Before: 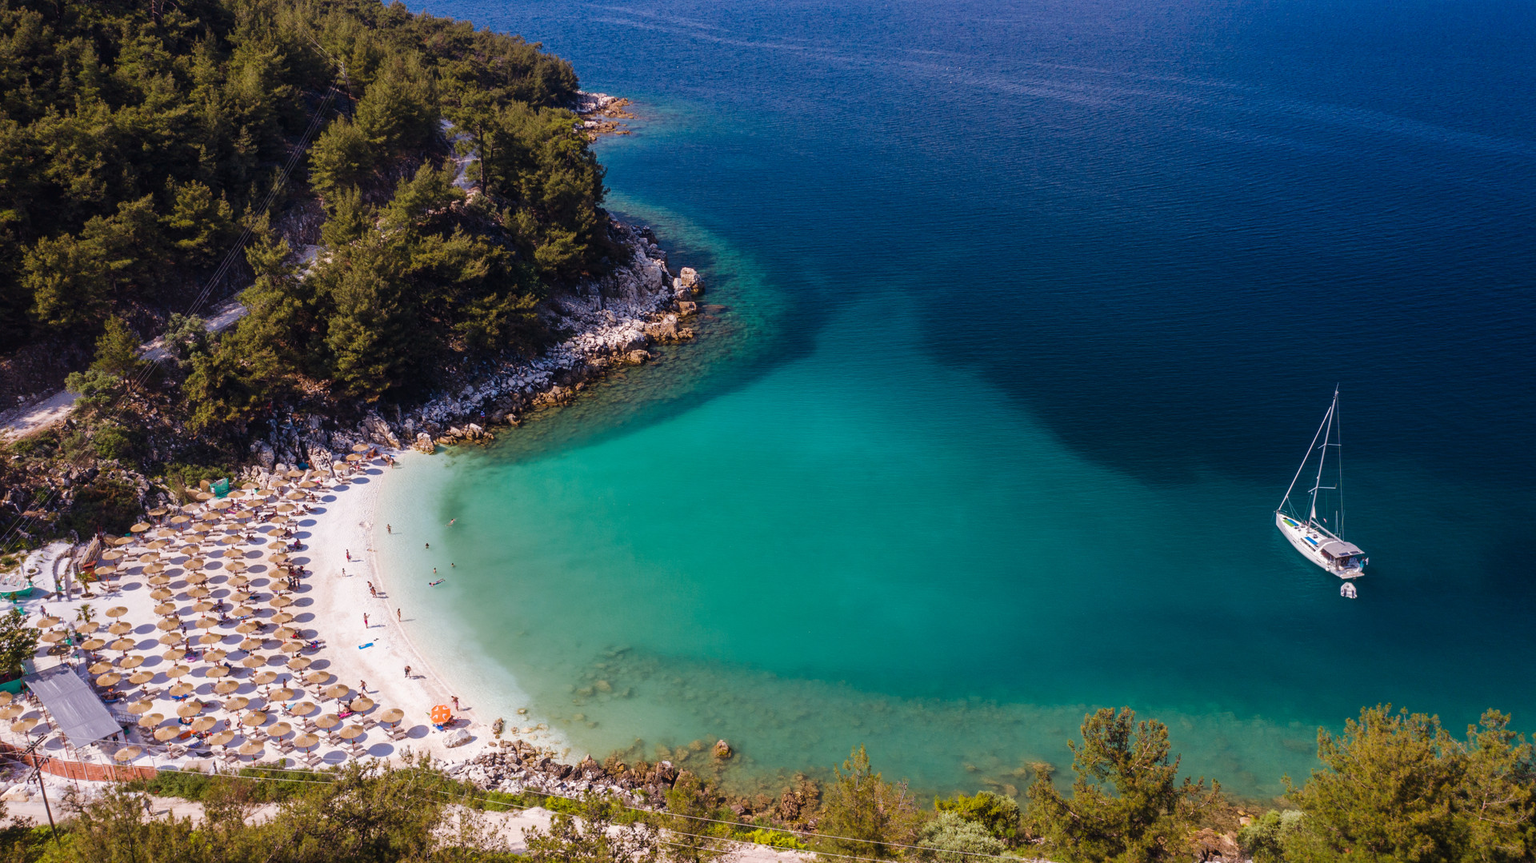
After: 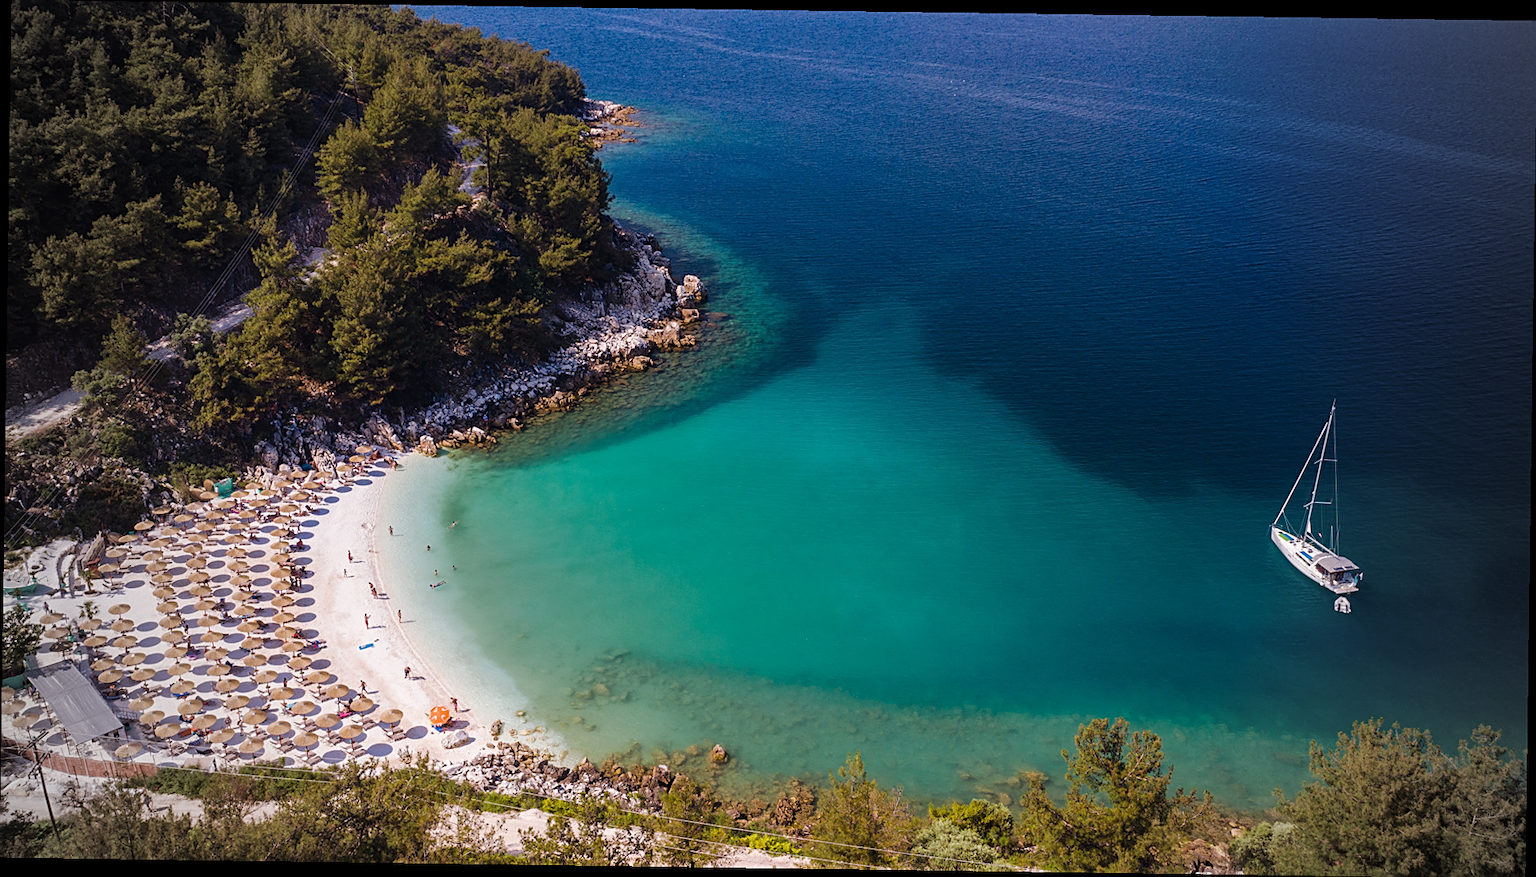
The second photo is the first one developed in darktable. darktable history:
exposure: exposure -0.021 EV, compensate highlight preservation false
rotate and perspective: rotation 0.8°, automatic cropping off
sharpen: on, module defaults
vignetting: fall-off start 67.15%, brightness -0.442, saturation -0.691, width/height ratio 1.011, unbound false
